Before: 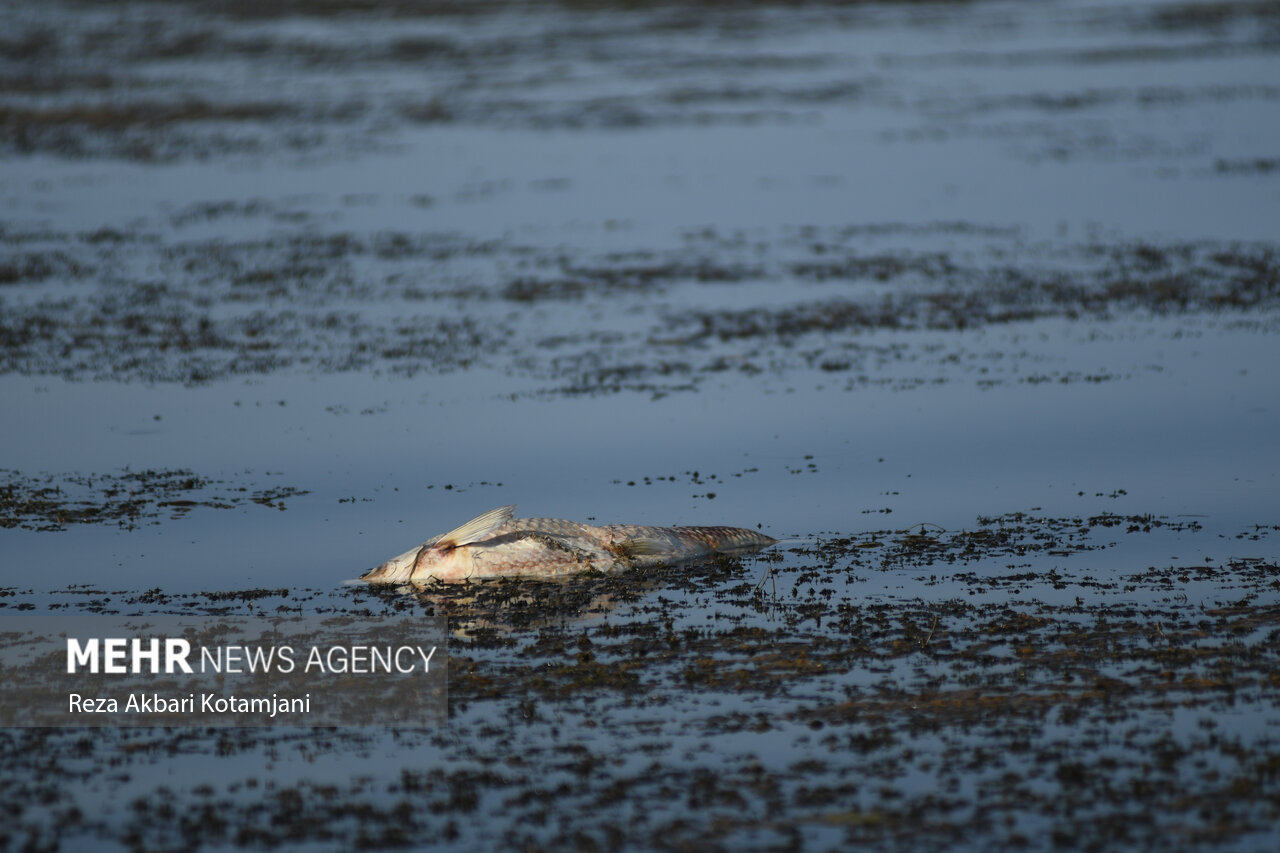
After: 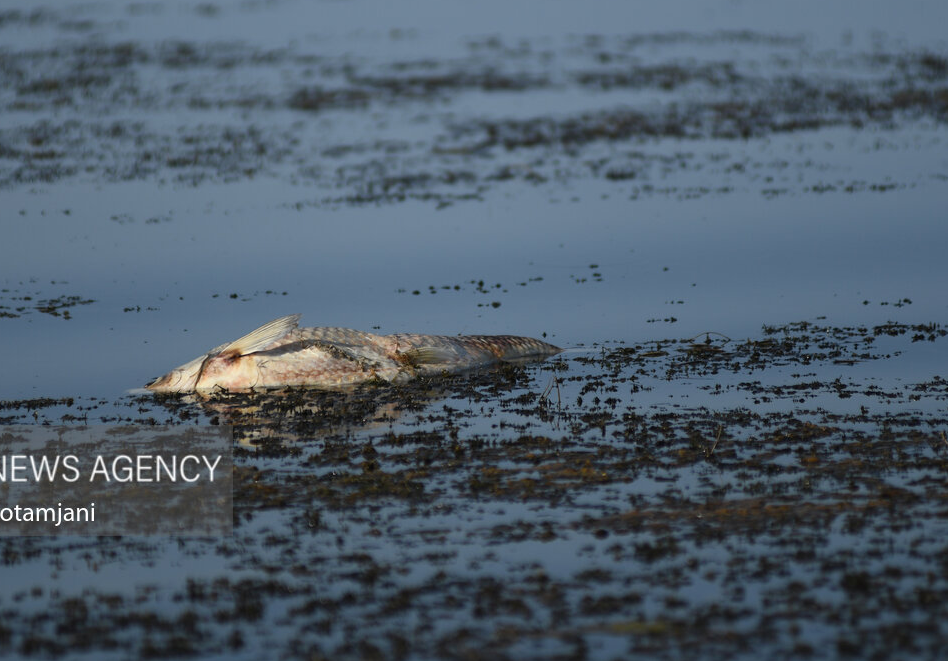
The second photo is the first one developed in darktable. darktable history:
crop: left 16.861%, top 22.452%, right 9.07%
